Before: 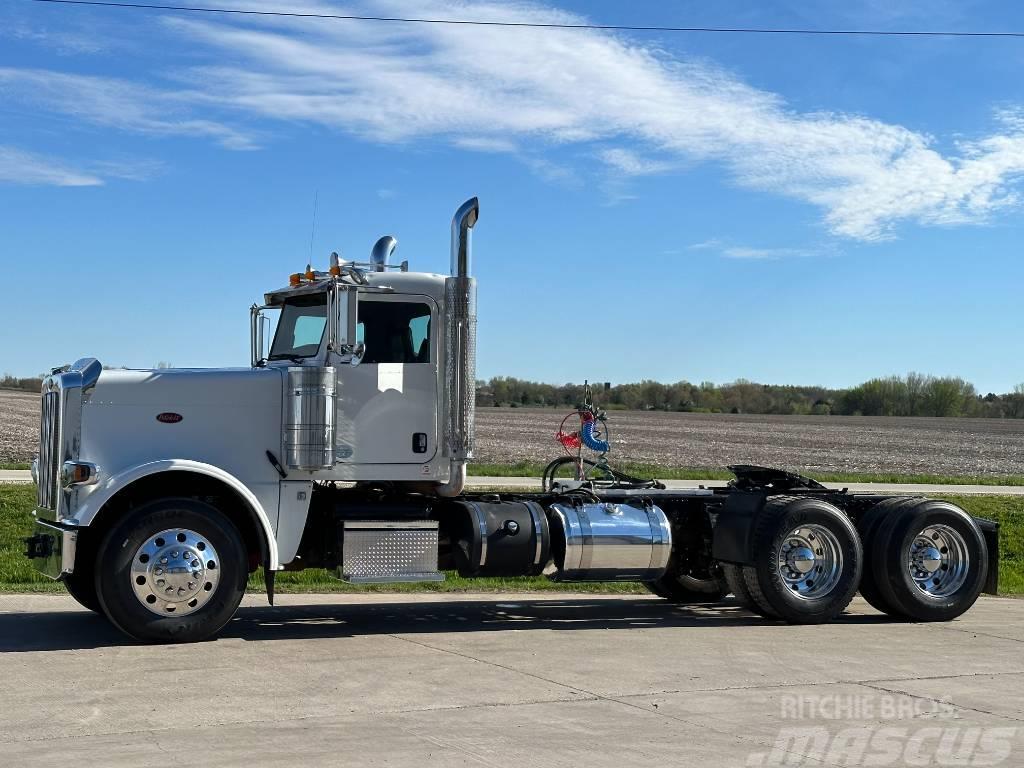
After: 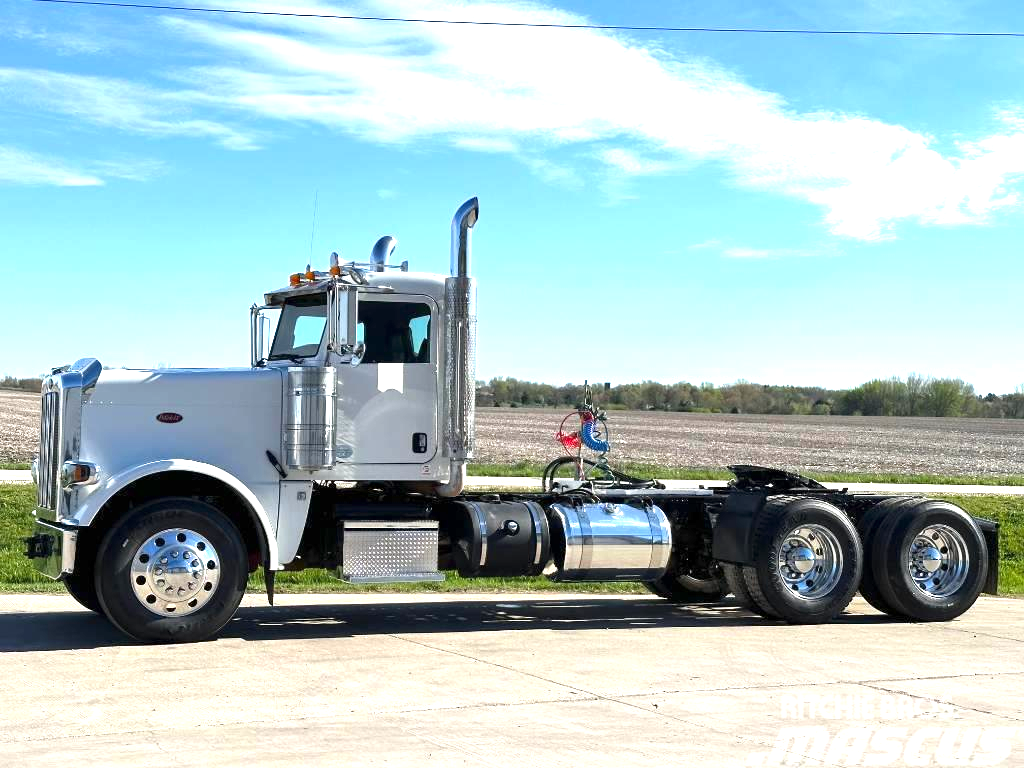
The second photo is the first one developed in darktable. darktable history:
exposure: exposure 1.223 EV, compensate highlight preservation false
color zones: curves: ch1 [(0, 0.525) (0.143, 0.556) (0.286, 0.52) (0.429, 0.5) (0.571, 0.5) (0.714, 0.5) (0.857, 0.503) (1, 0.525)]
